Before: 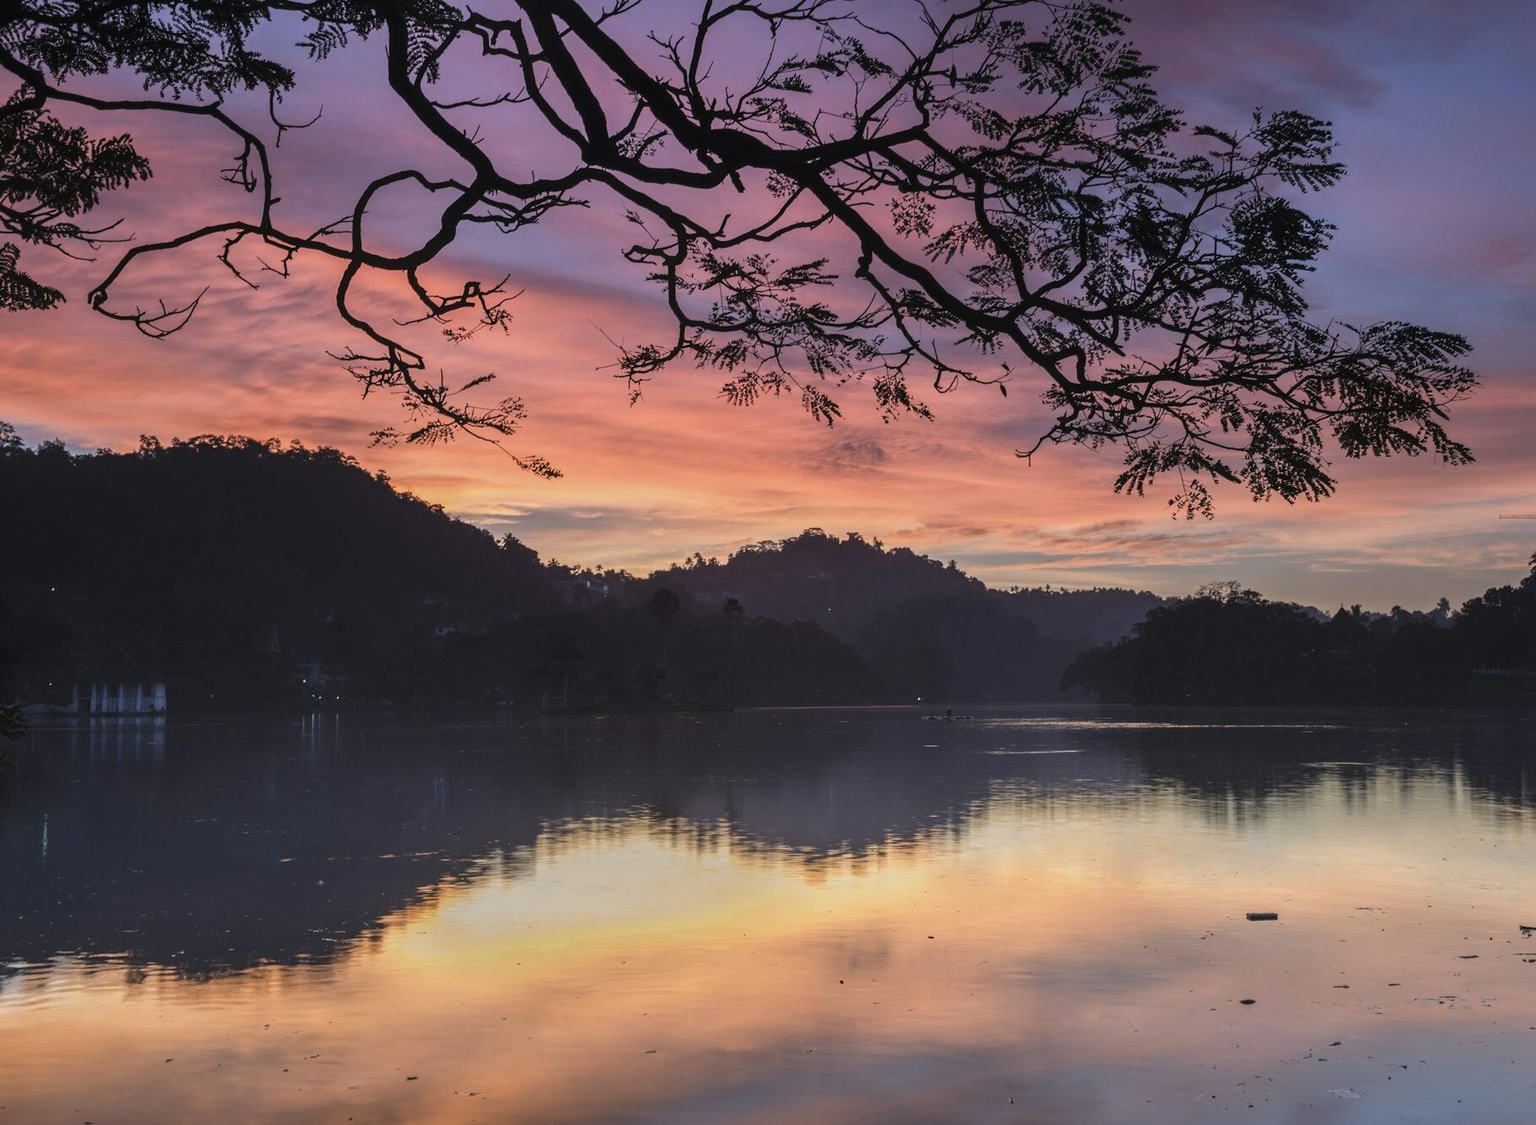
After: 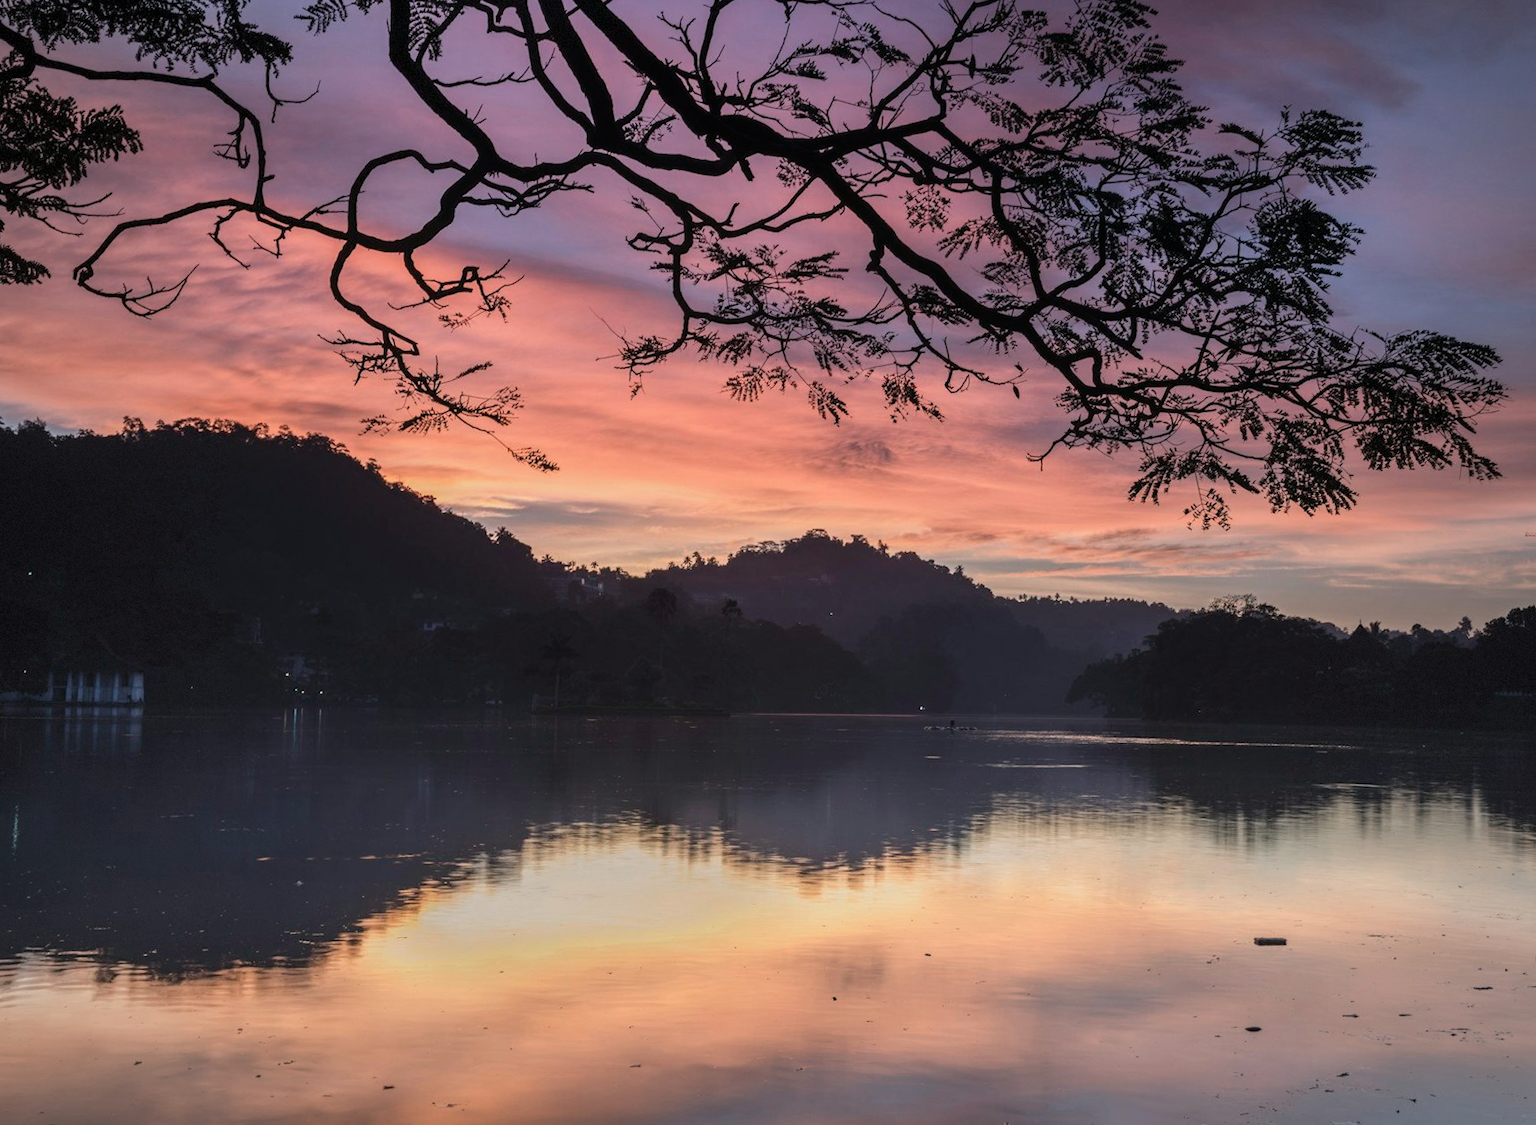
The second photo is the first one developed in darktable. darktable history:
crop and rotate: angle -1.38°
color zones: curves: ch0 [(0, 0.5) (0.143, 0.5) (0.286, 0.5) (0.429, 0.504) (0.571, 0.5) (0.714, 0.509) (0.857, 0.5) (1, 0.5)]; ch1 [(0, 0.425) (0.143, 0.425) (0.286, 0.375) (0.429, 0.405) (0.571, 0.5) (0.714, 0.47) (0.857, 0.425) (1, 0.435)]; ch2 [(0, 0.5) (0.143, 0.5) (0.286, 0.5) (0.429, 0.517) (0.571, 0.5) (0.714, 0.51) (0.857, 0.5) (1, 0.5)]
vignetting: fall-off start 71.55%, brightness -0.178, saturation -0.31, dithering 8-bit output
